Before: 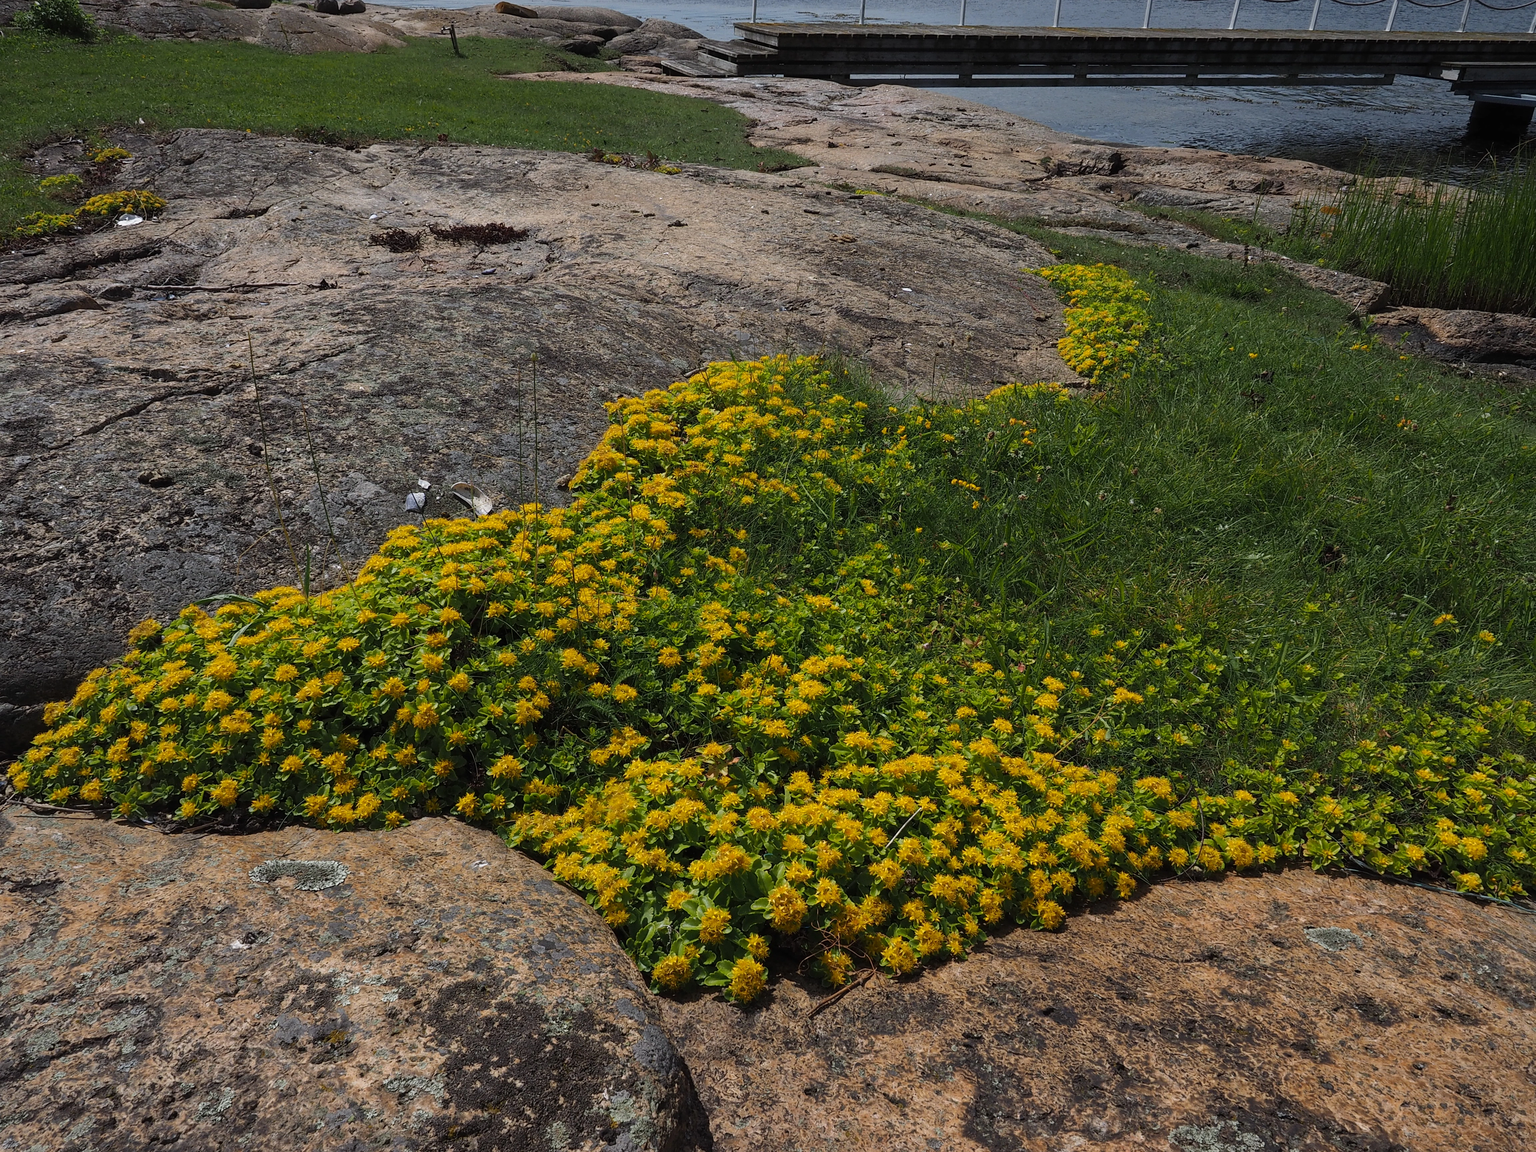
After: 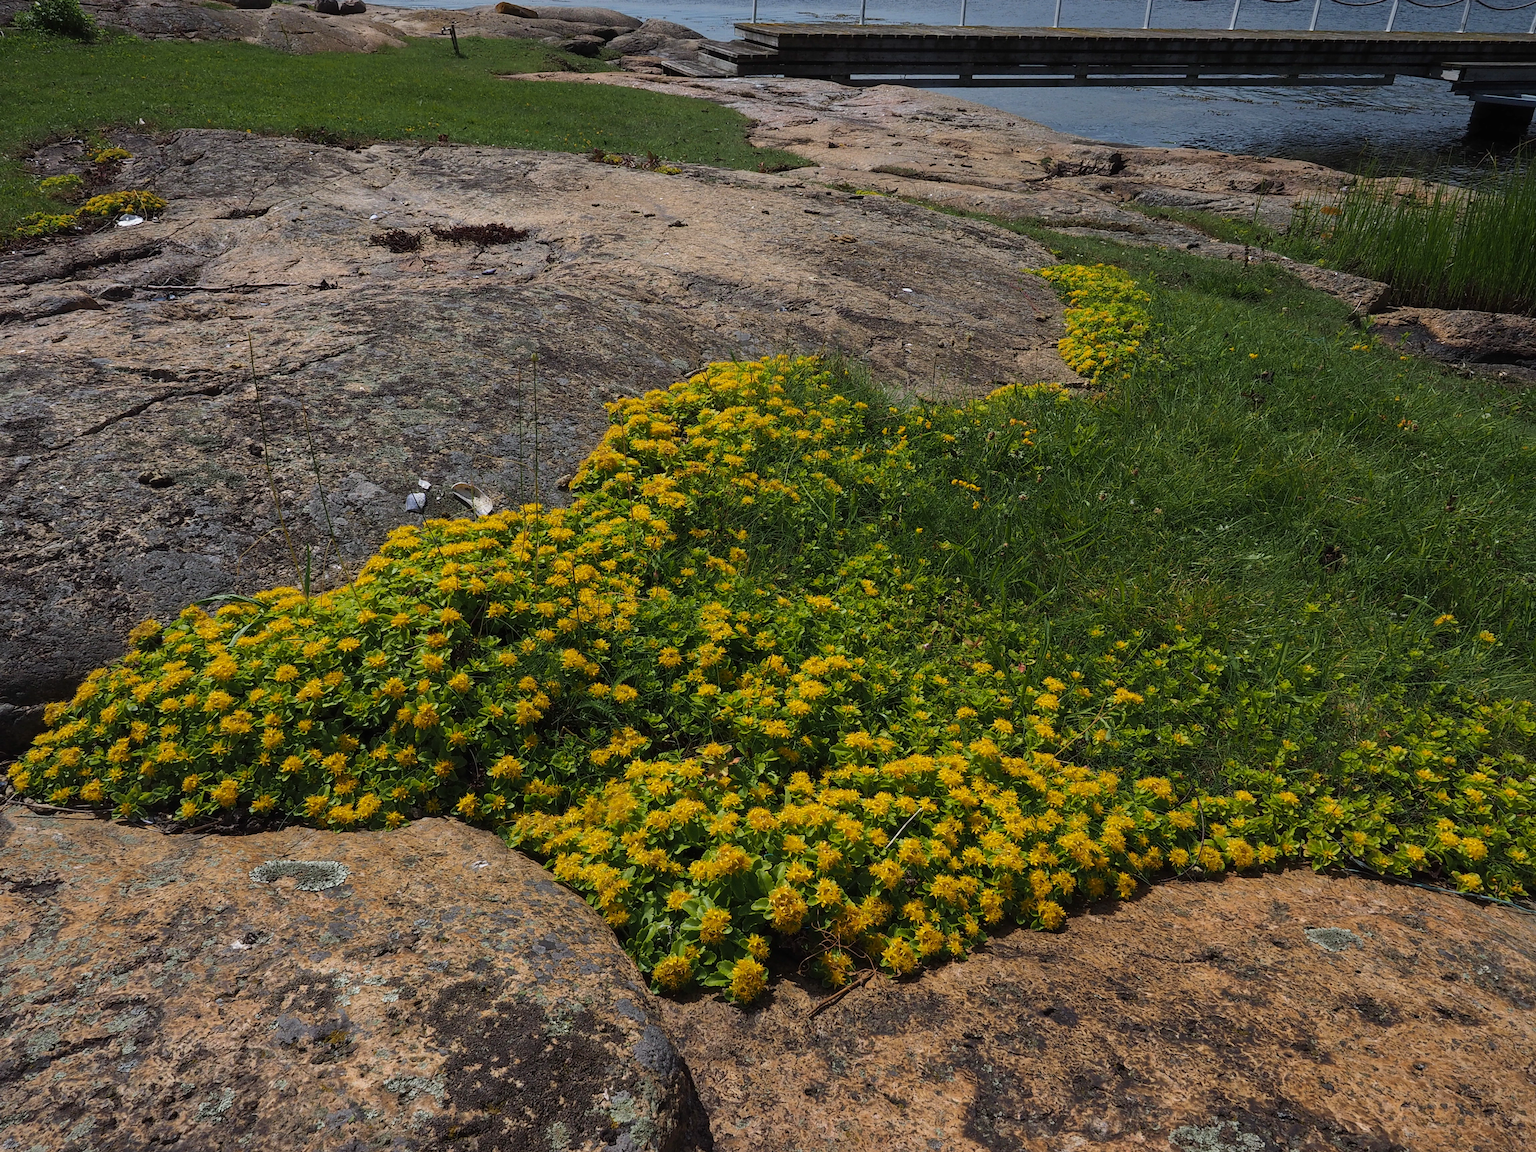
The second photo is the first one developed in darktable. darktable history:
velvia: on, module defaults
shadows and highlights: shadows 5, soften with gaussian
